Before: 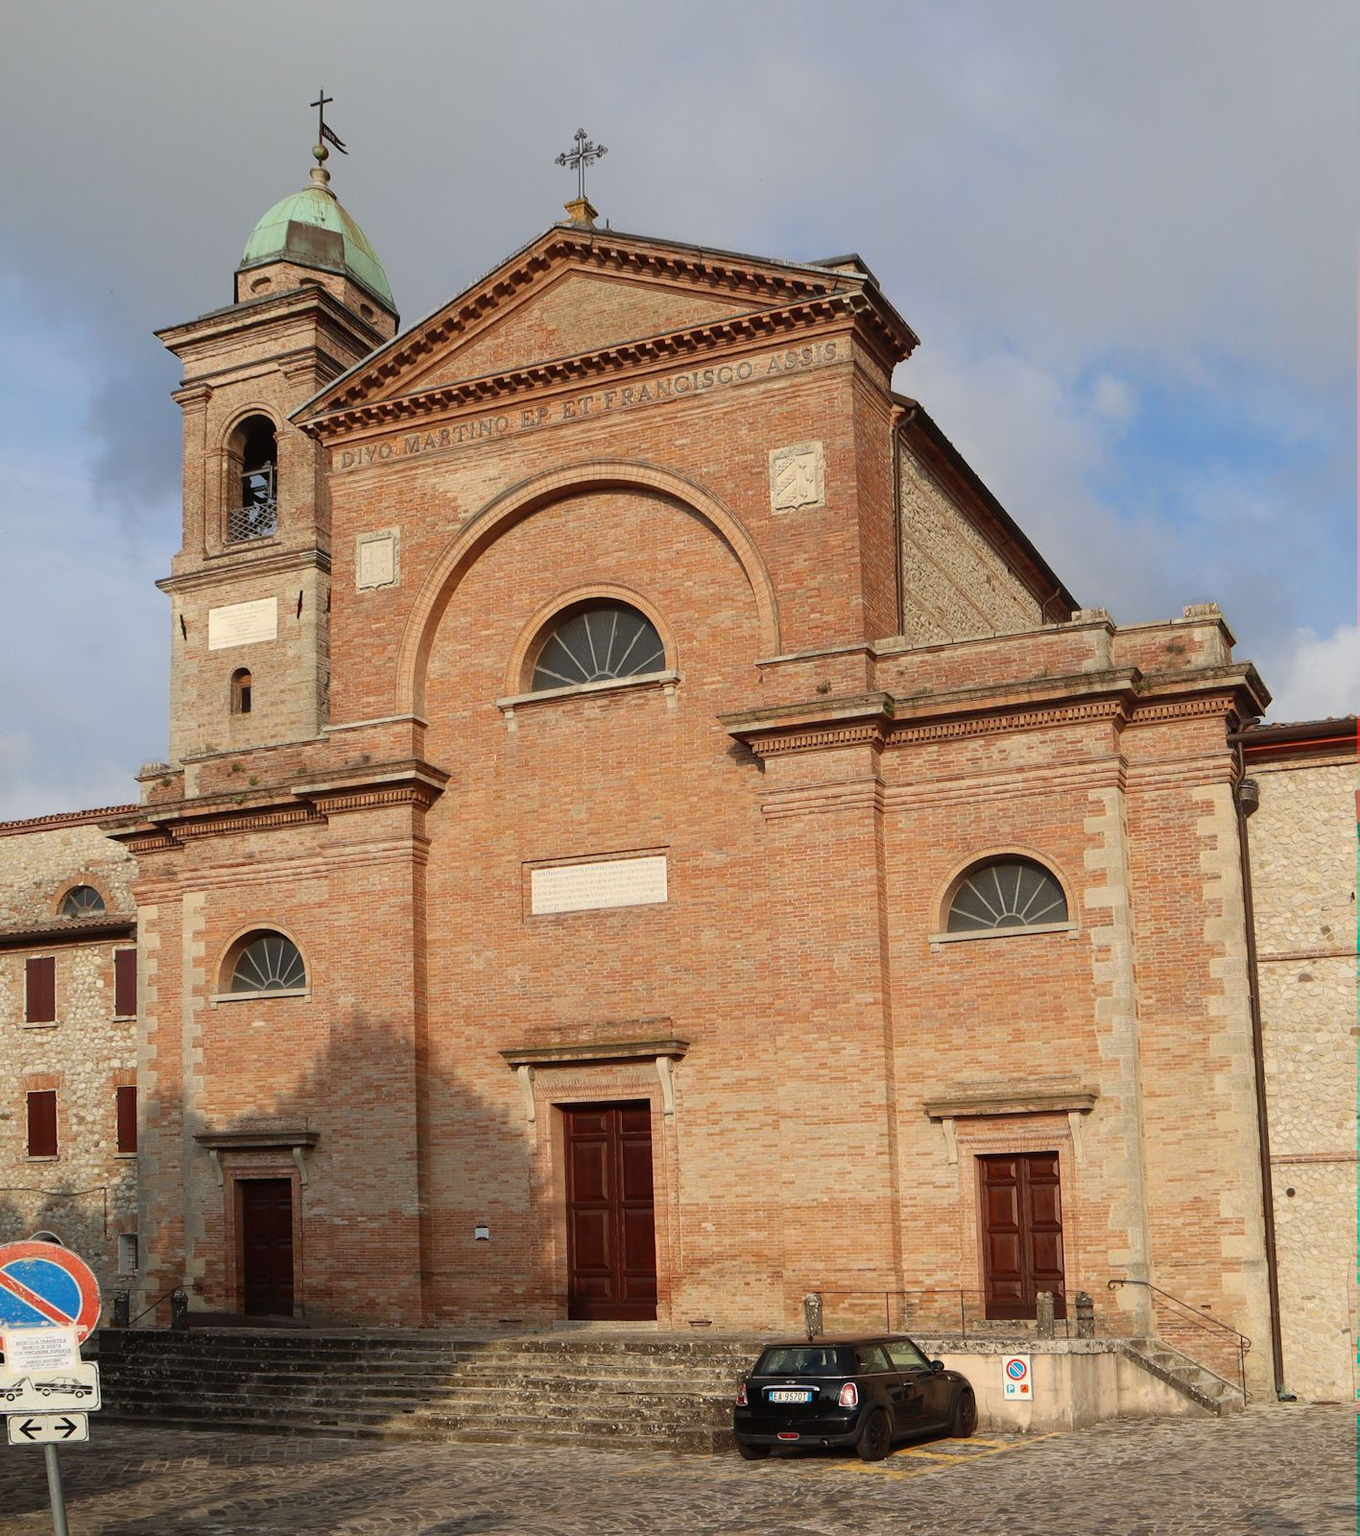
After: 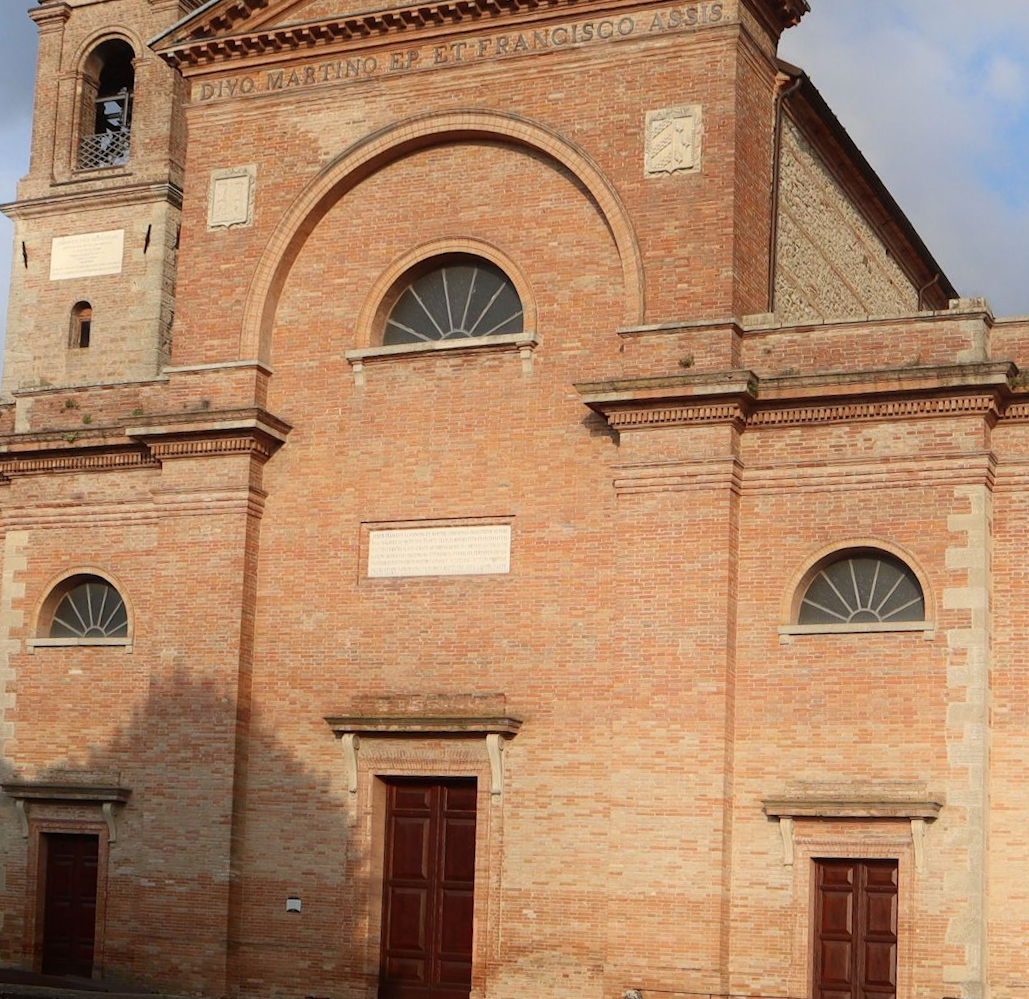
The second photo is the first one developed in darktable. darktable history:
crop and rotate: angle -3.78°, left 9.818%, top 20.873%, right 12.255%, bottom 12.12%
shadows and highlights: shadows -55.5, highlights 84.26, soften with gaussian
tone equalizer: mask exposure compensation -0.49 EV
